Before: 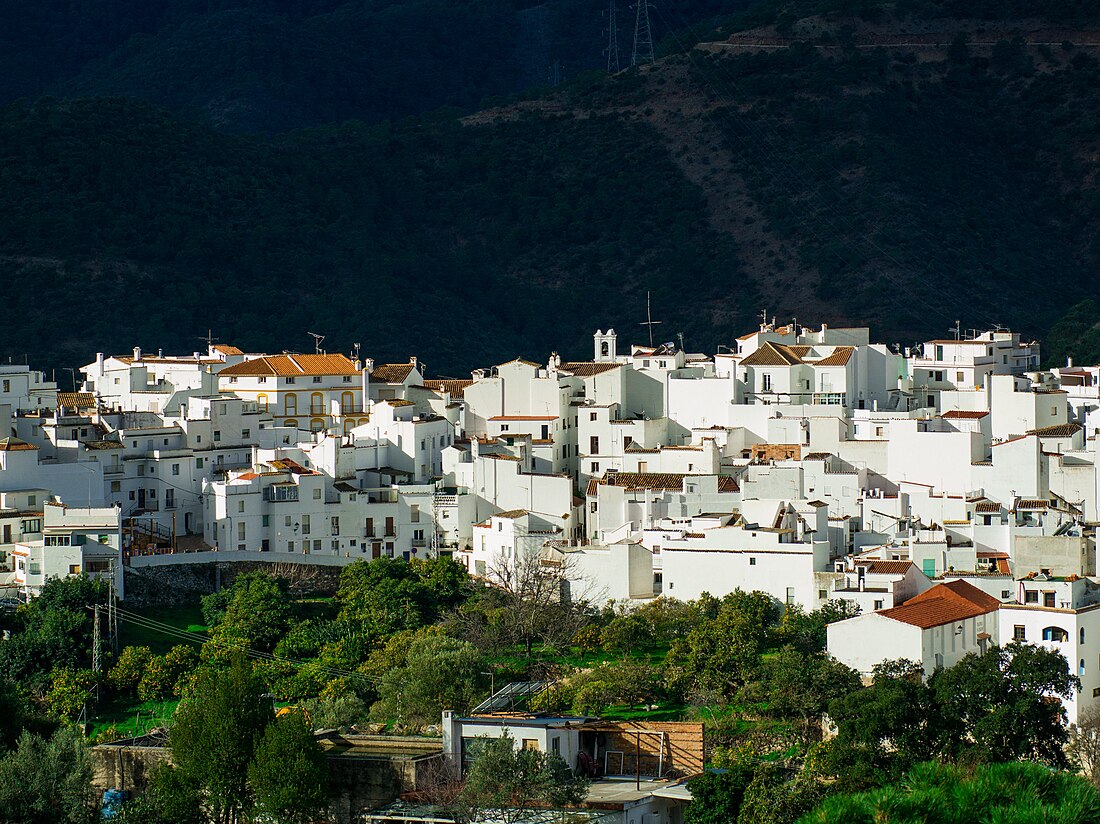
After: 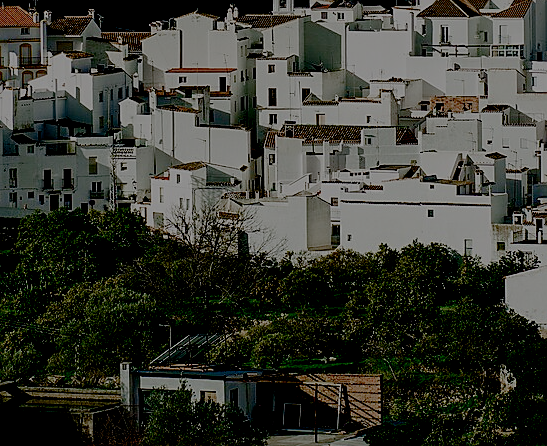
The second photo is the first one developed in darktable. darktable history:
exposure: black level correction 0.056, exposure -0.034 EV, compensate highlight preservation false
color balance rgb: perceptual saturation grading › global saturation 20%, perceptual saturation grading › highlights -49.364%, perceptual saturation grading › shadows 25.184%, perceptual brilliance grading › global brilliance -47.897%
contrast brightness saturation: contrast 0.08, saturation 0.203
tone equalizer: -8 EV -0.739 EV, -7 EV -0.69 EV, -6 EV -0.611 EV, -5 EV -0.422 EV, -3 EV 0.379 EV, -2 EV 0.6 EV, -1 EV 0.686 EV, +0 EV 0.767 EV, edges refinement/feathering 500, mask exposure compensation -1.25 EV, preserve details no
sharpen: radius 1.472, amount 0.41, threshold 1.338
crop: left 29.337%, top 42.281%, right 20.863%, bottom 3.516%
